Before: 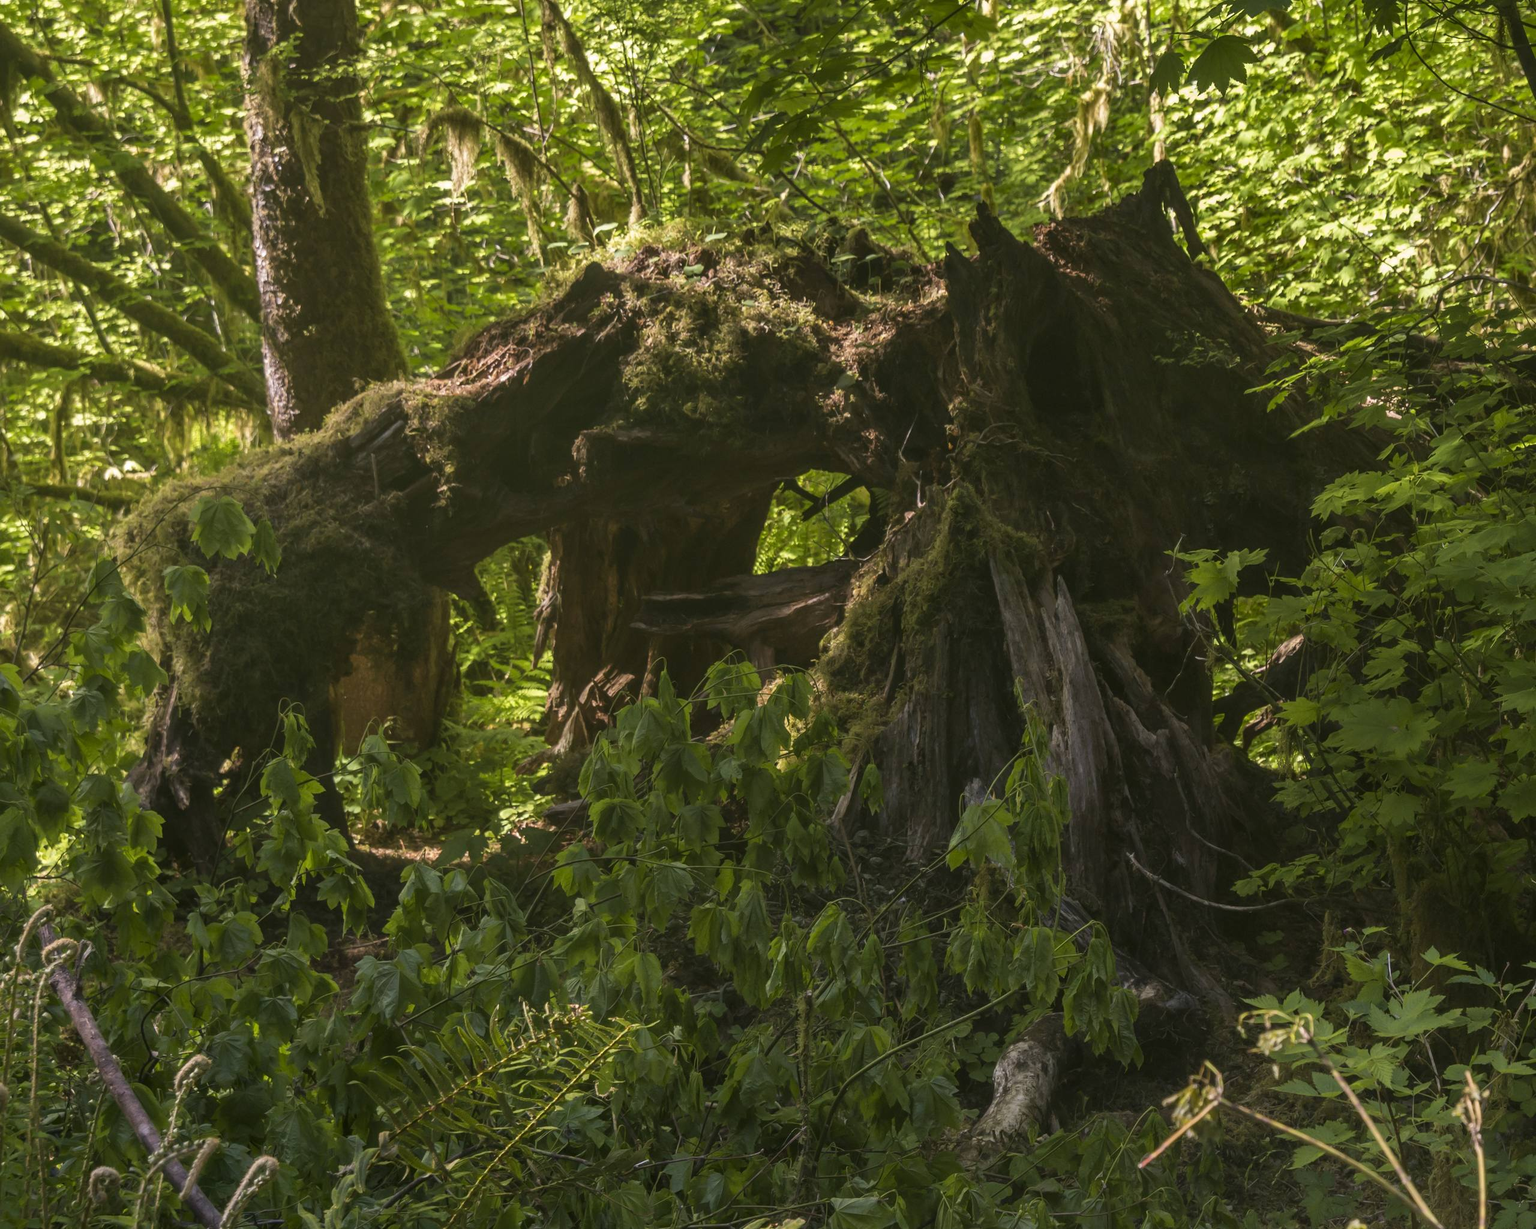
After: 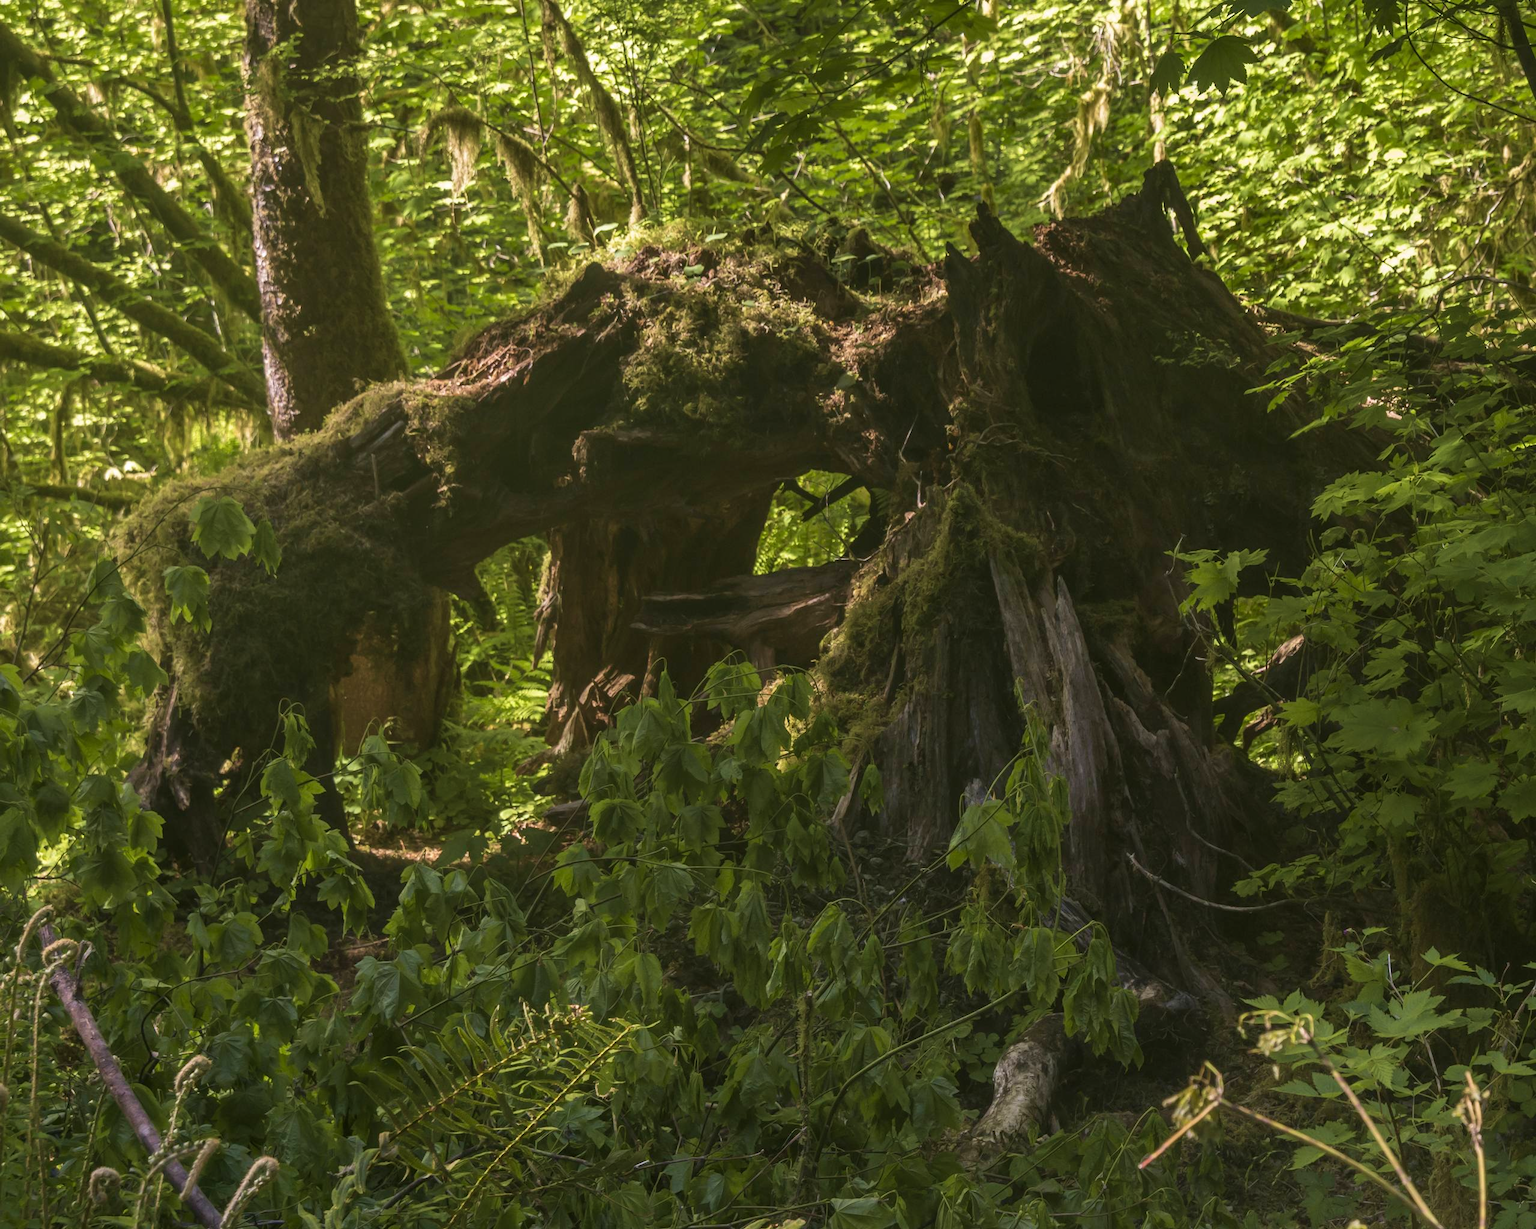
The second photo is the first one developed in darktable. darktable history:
sharpen: radius 2.883, amount 0.868, threshold 47.523
velvia: on, module defaults
